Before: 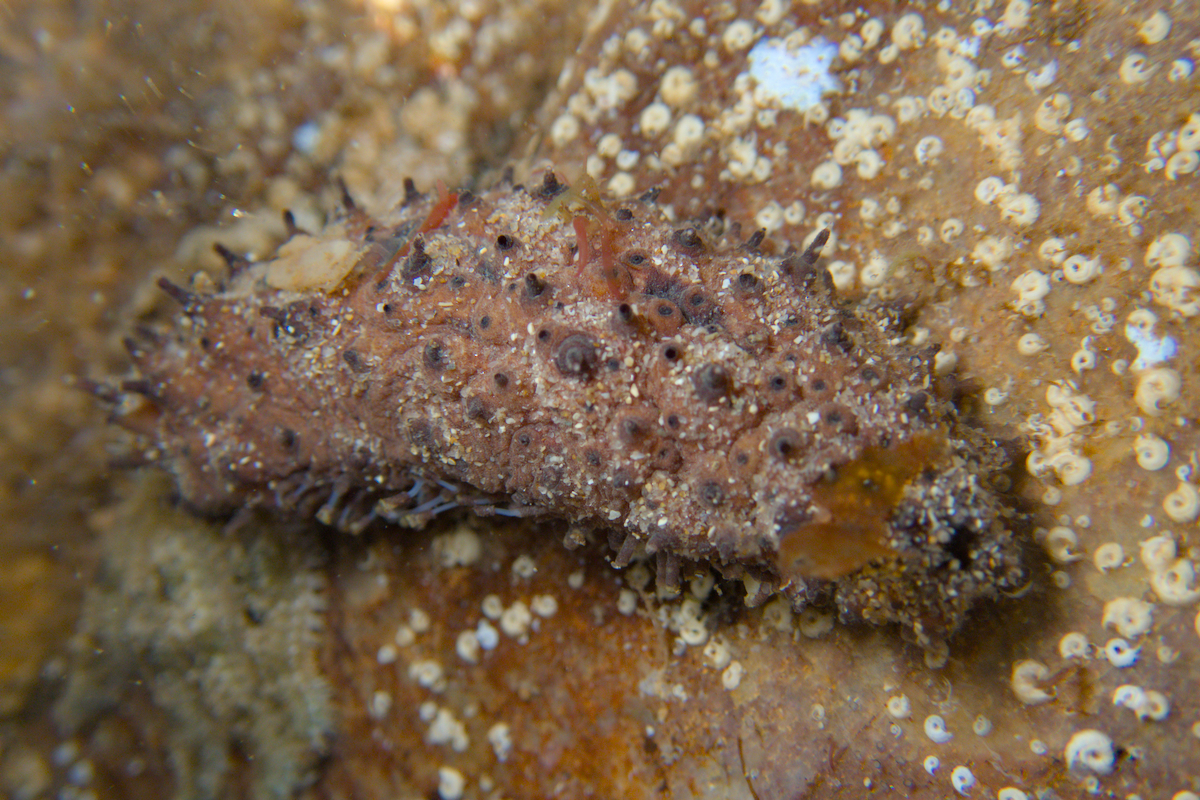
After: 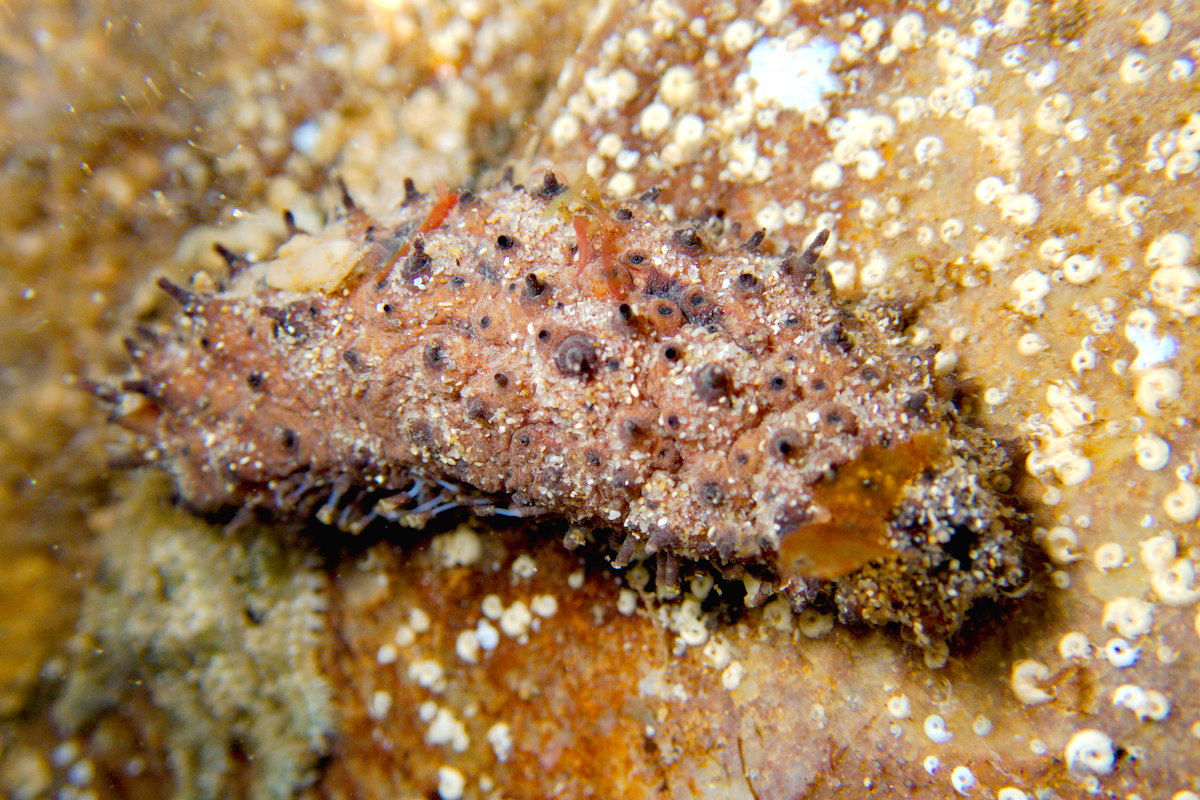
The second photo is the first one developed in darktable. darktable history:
exposure: black level correction 0.012, exposure 0.698 EV, compensate highlight preservation false
tone curve: curves: ch0 [(0, 0.013) (0.054, 0.018) (0.205, 0.191) (0.289, 0.292) (0.39, 0.424) (0.493, 0.551) (0.666, 0.743) (0.795, 0.841) (1, 0.998)]; ch1 [(0, 0) (0.385, 0.343) (0.439, 0.415) (0.494, 0.495) (0.501, 0.501) (0.51, 0.509) (0.548, 0.554) (0.586, 0.601) (0.66, 0.687) (0.783, 0.804) (1, 1)]; ch2 [(0, 0) (0.304, 0.31) (0.403, 0.399) (0.441, 0.428) (0.47, 0.469) (0.498, 0.496) (0.524, 0.538) (0.566, 0.579) (0.633, 0.665) (0.7, 0.711) (1, 1)], preserve colors none
